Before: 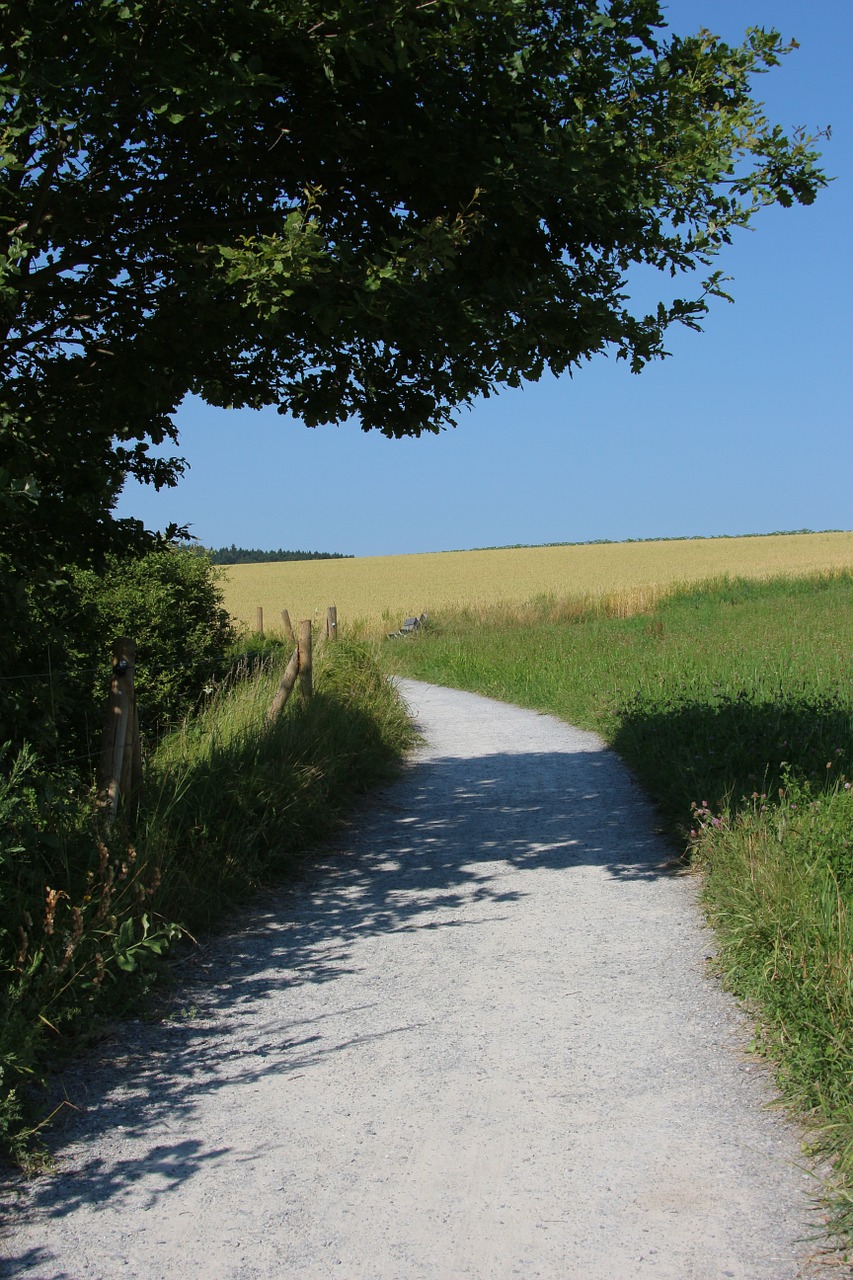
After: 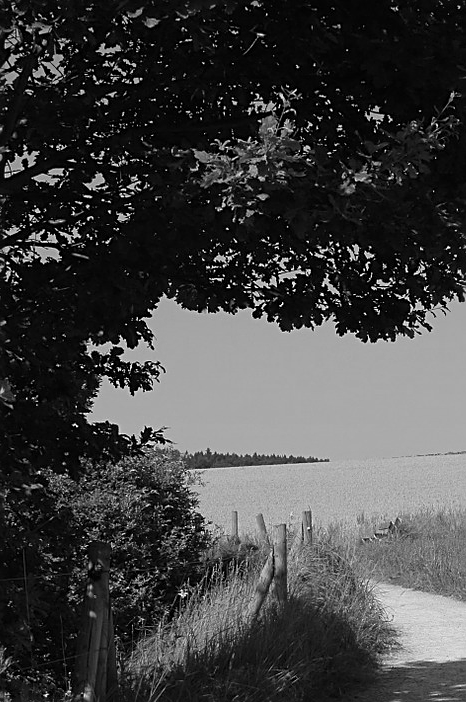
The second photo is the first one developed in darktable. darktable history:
sharpen: on, module defaults
crop and rotate: left 3.047%, top 7.509%, right 42.236%, bottom 37.598%
monochrome: on, module defaults
white balance: red 1.138, green 0.996, blue 0.812
color balance rgb: on, module defaults
